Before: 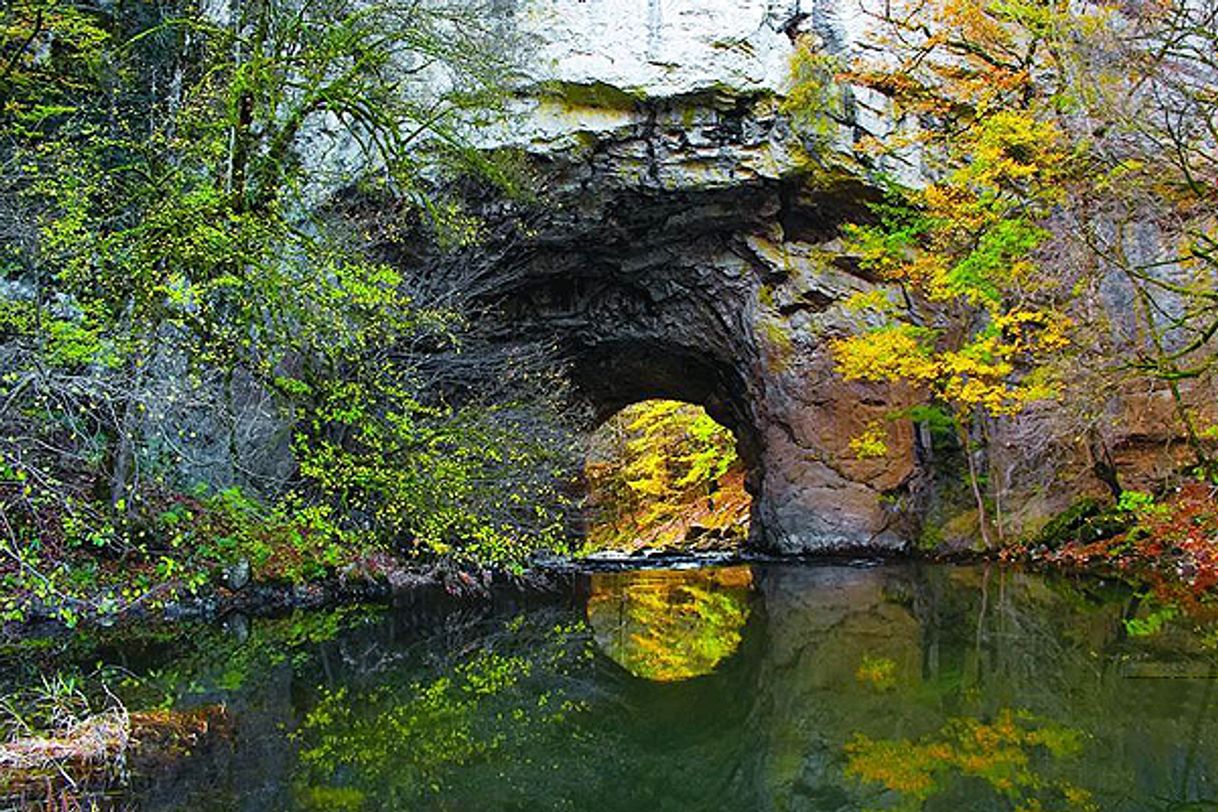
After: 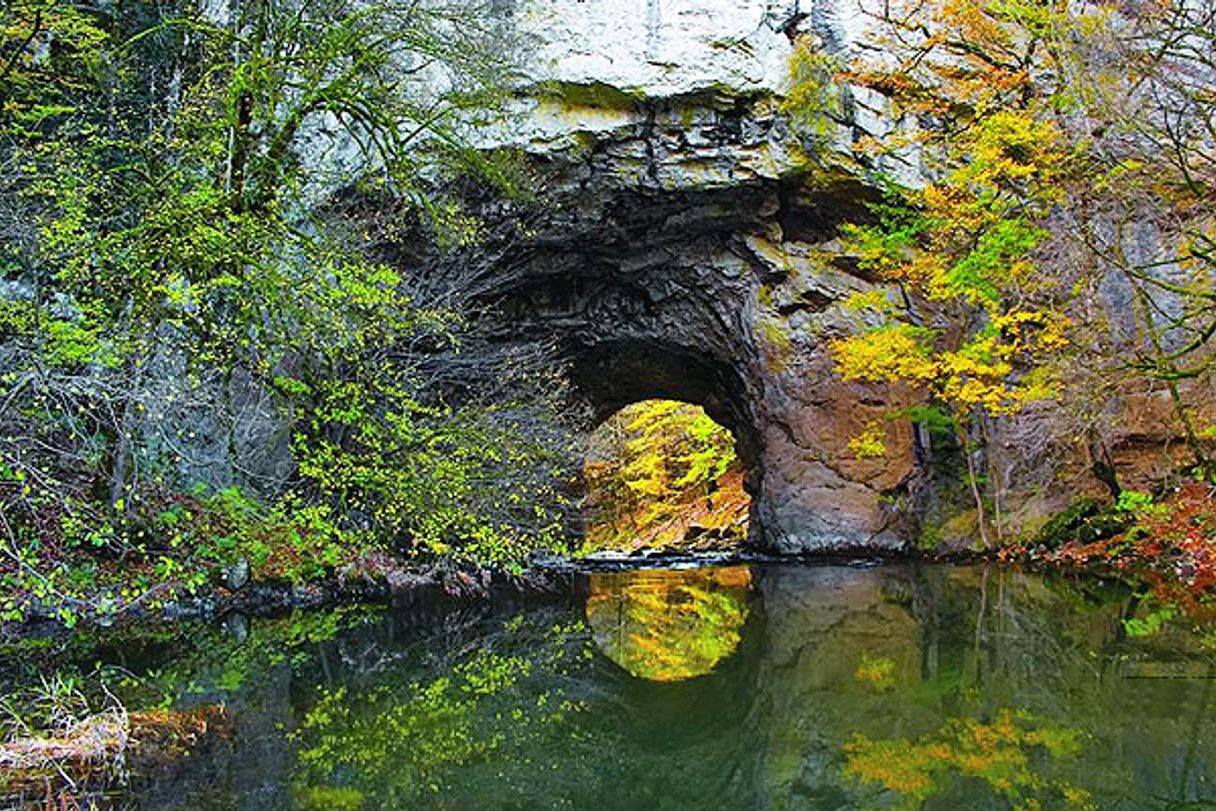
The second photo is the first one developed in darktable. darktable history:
crop and rotate: left 0.126%
shadows and highlights: shadows 52.34, highlights -28.23, soften with gaussian
